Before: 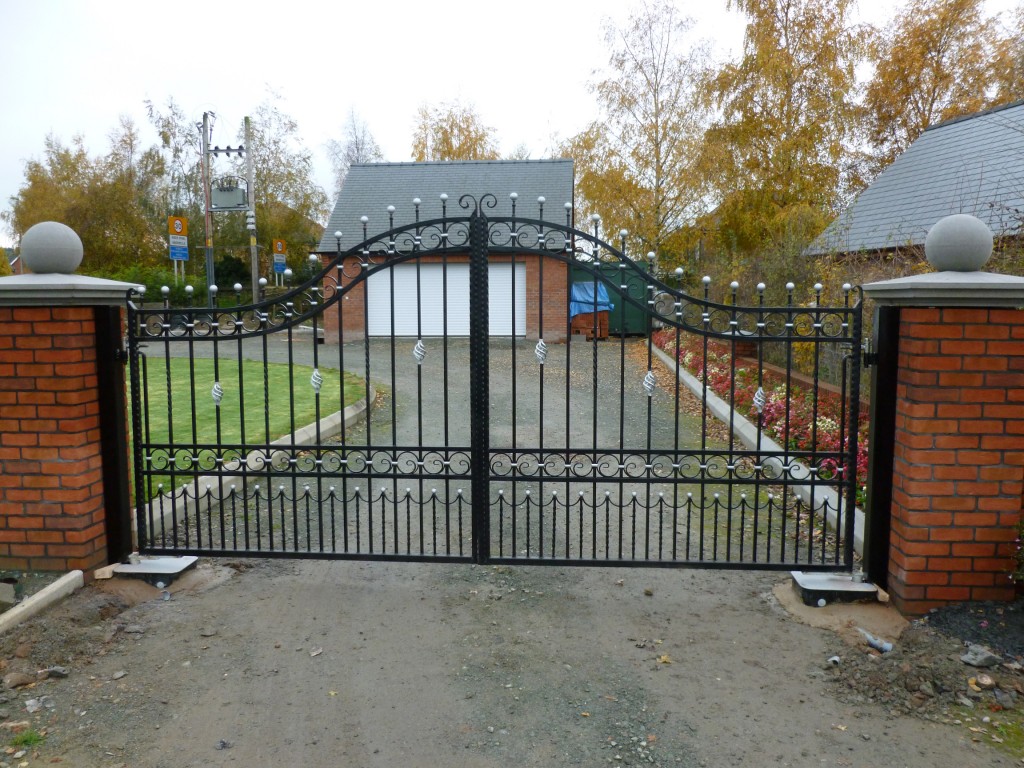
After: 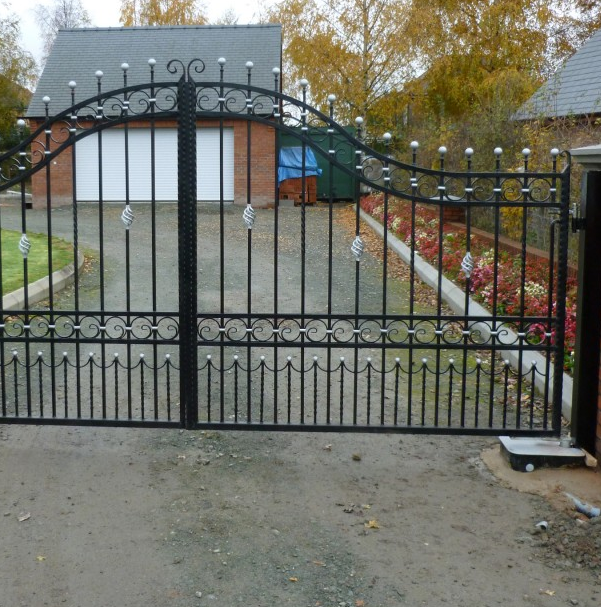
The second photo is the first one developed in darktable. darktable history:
crop and rotate: left 28.6%, top 17.602%, right 12.644%, bottom 3.32%
